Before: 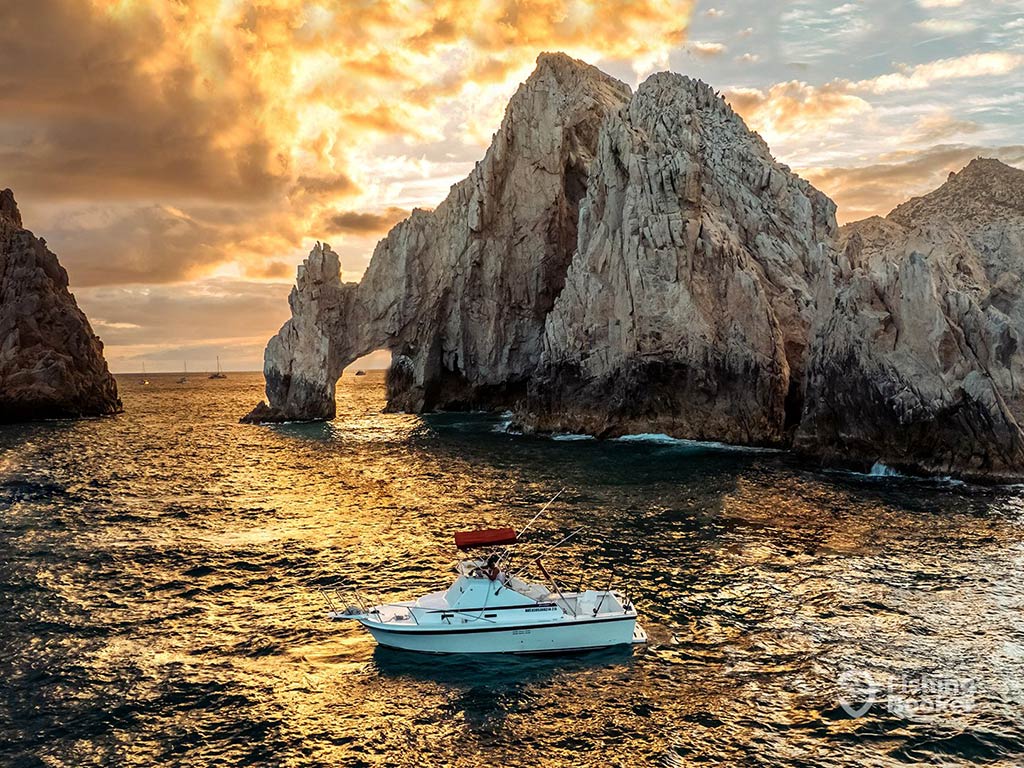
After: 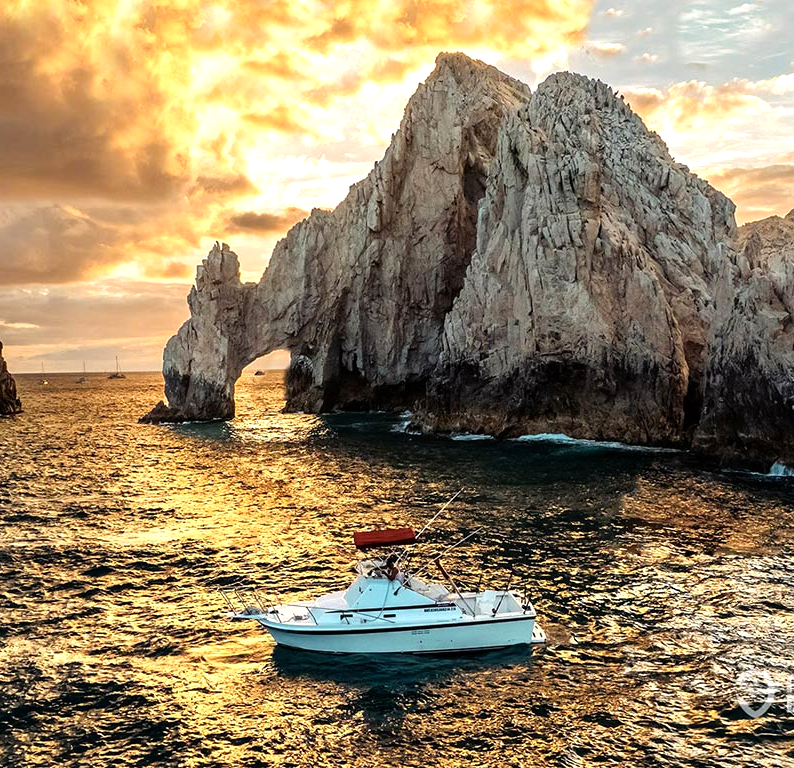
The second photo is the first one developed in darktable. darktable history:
crop: left 9.869%, right 12.541%
tone equalizer: -8 EV -0.4 EV, -7 EV -0.393 EV, -6 EV -0.365 EV, -5 EV -0.191 EV, -3 EV 0.231 EV, -2 EV 0.307 EV, -1 EV 0.384 EV, +0 EV 0.428 EV
